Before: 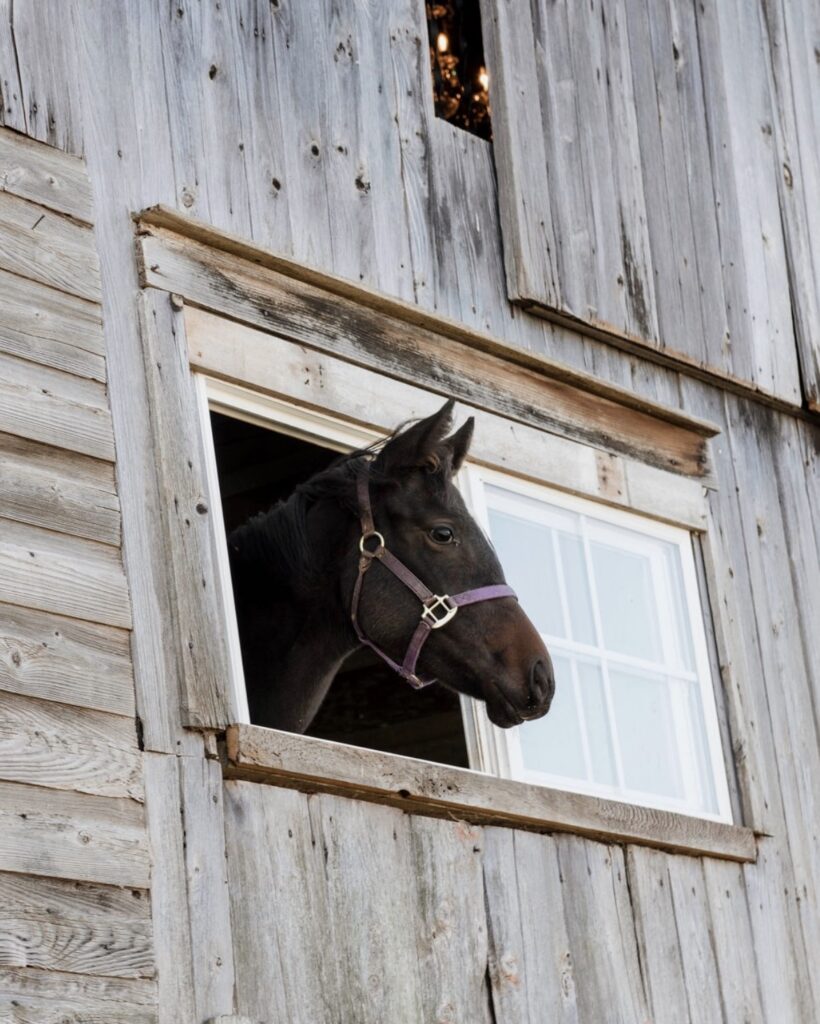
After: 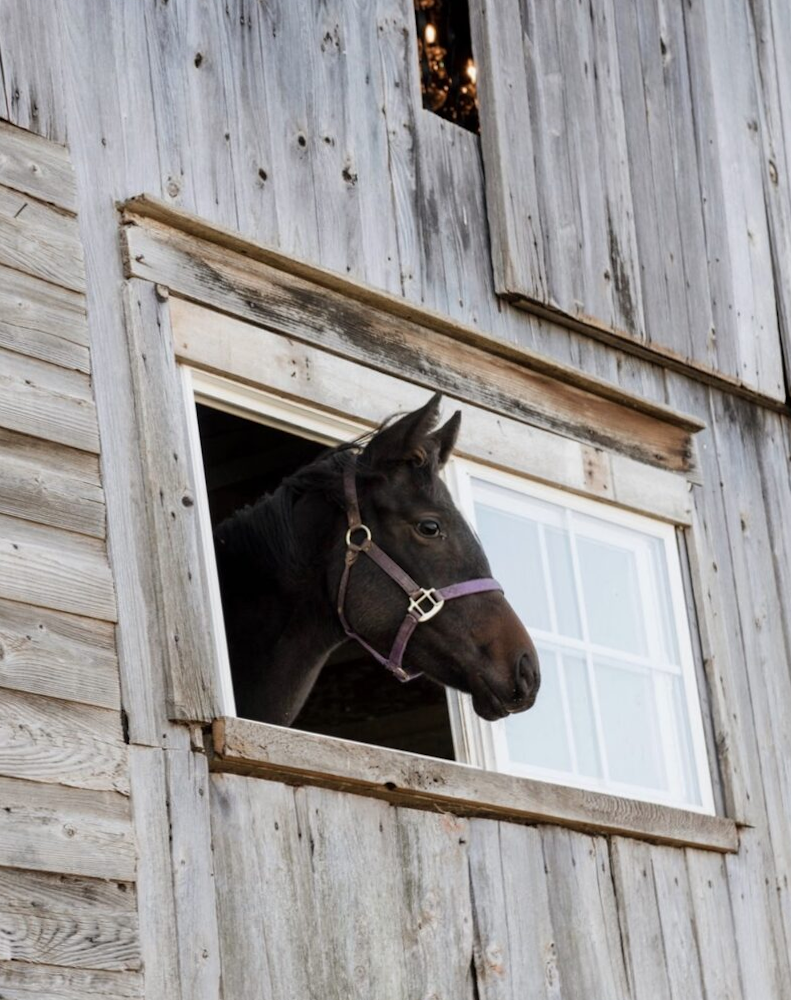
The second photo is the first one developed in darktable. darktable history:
rotate and perspective: rotation 0.174°, lens shift (vertical) 0.013, lens shift (horizontal) 0.019, shear 0.001, automatic cropping original format, crop left 0.007, crop right 0.991, crop top 0.016, crop bottom 0.997
crop and rotate: left 1.774%, right 0.633%, bottom 1.28%
